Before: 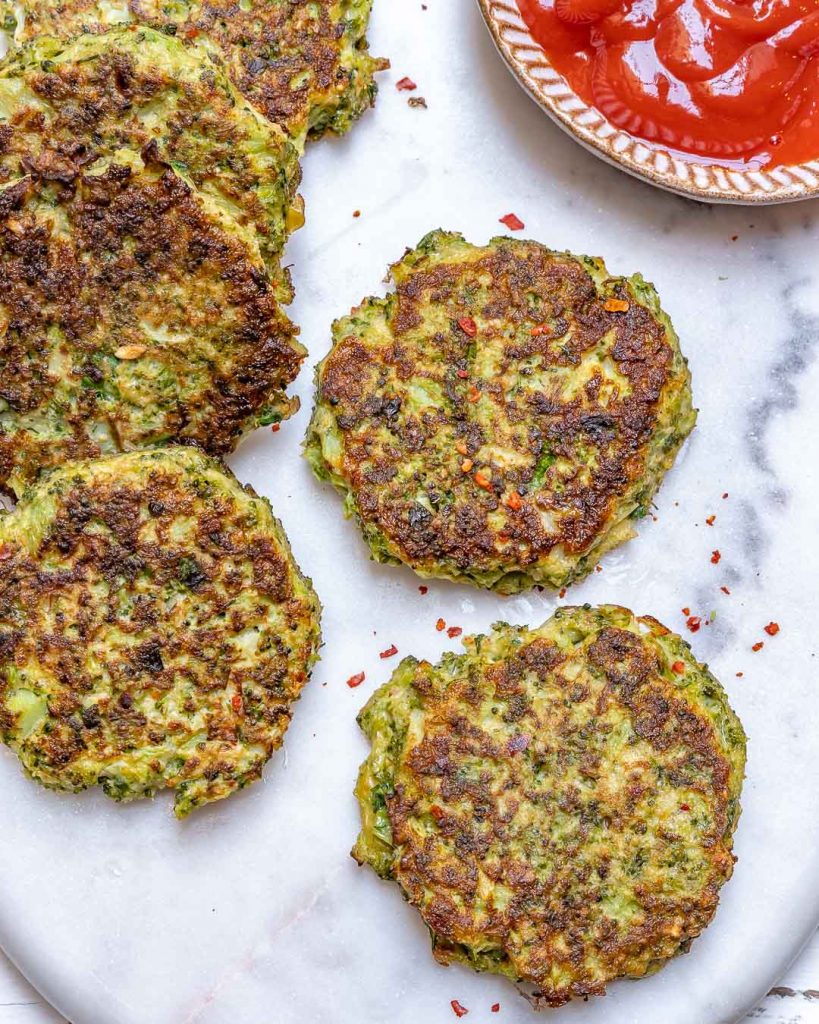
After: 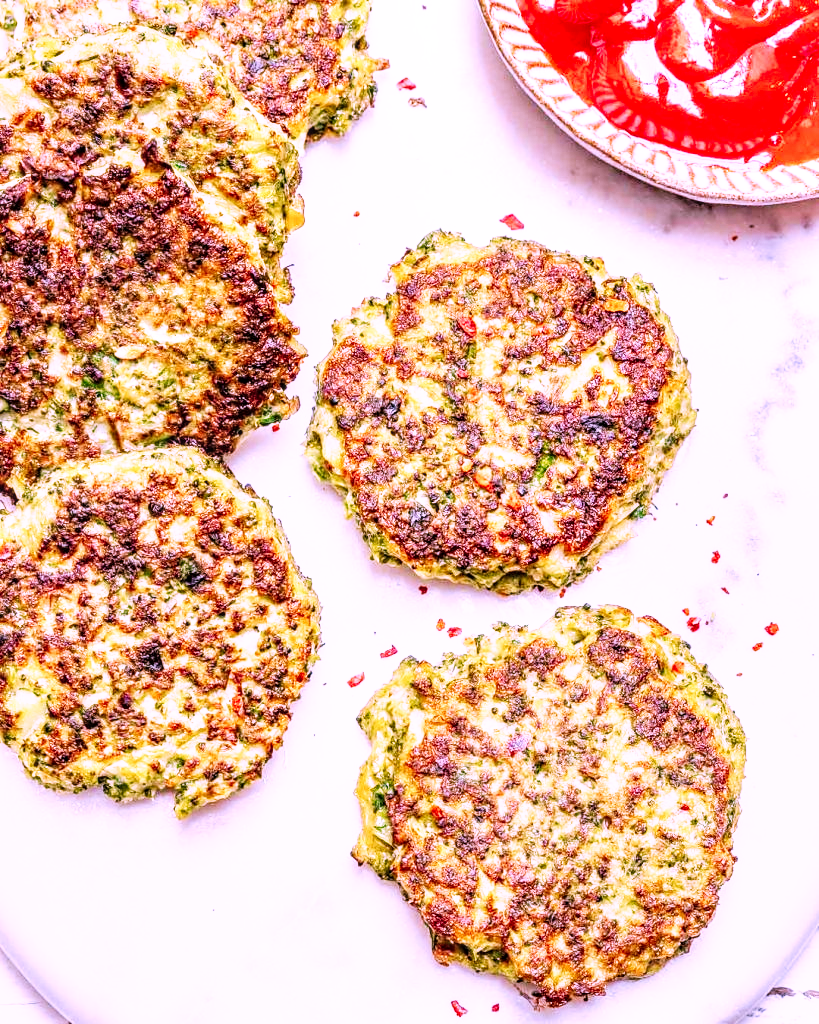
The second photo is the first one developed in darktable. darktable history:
velvia: strength 14.99%
shadows and highlights: shadows 31.2, highlights 1.47, soften with gaussian
tone equalizer: on, module defaults
base curve: curves: ch0 [(0, 0) (0.007, 0.004) (0.027, 0.03) (0.046, 0.07) (0.207, 0.54) (0.442, 0.872) (0.673, 0.972) (1, 1)], preserve colors none
color correction: highlights a* 16.09, highlights b* -20.24
local contrast: detail 130%
